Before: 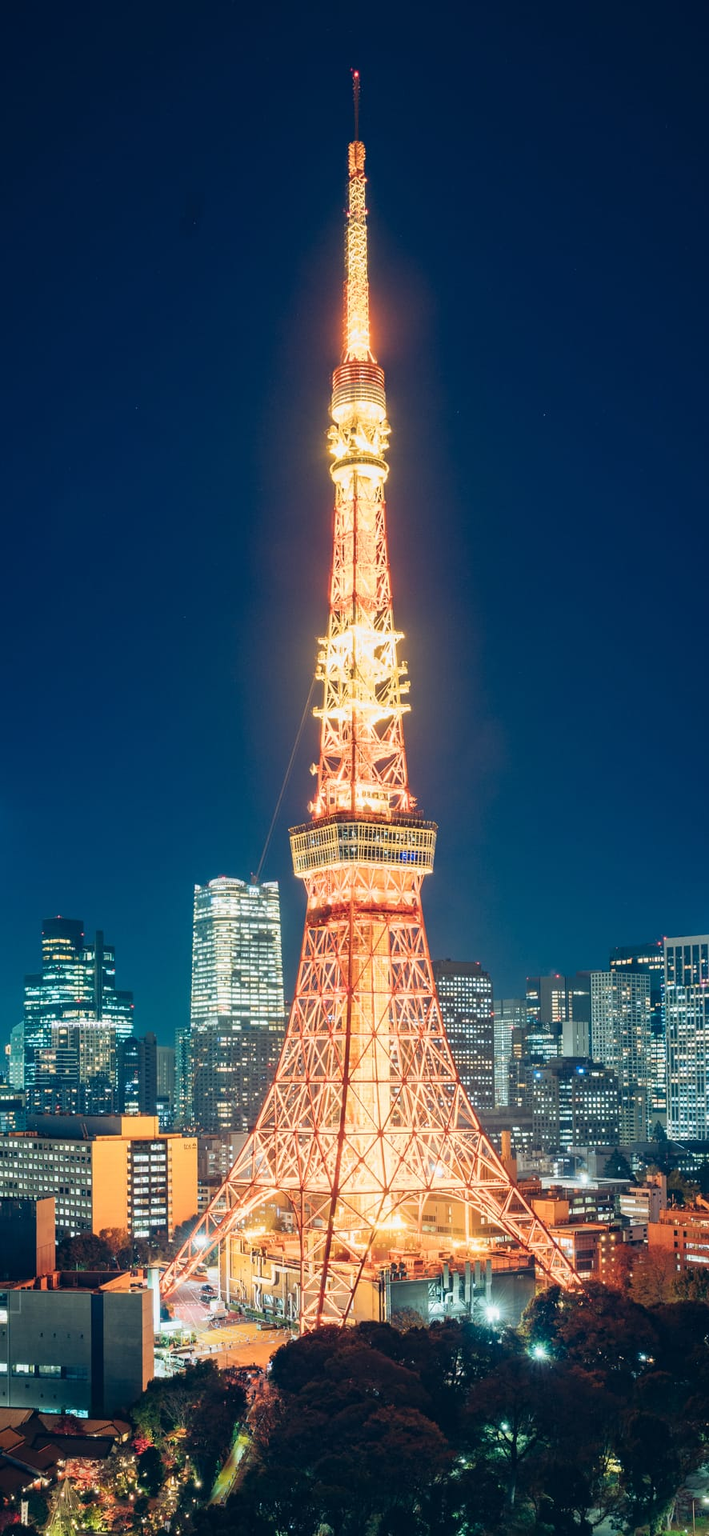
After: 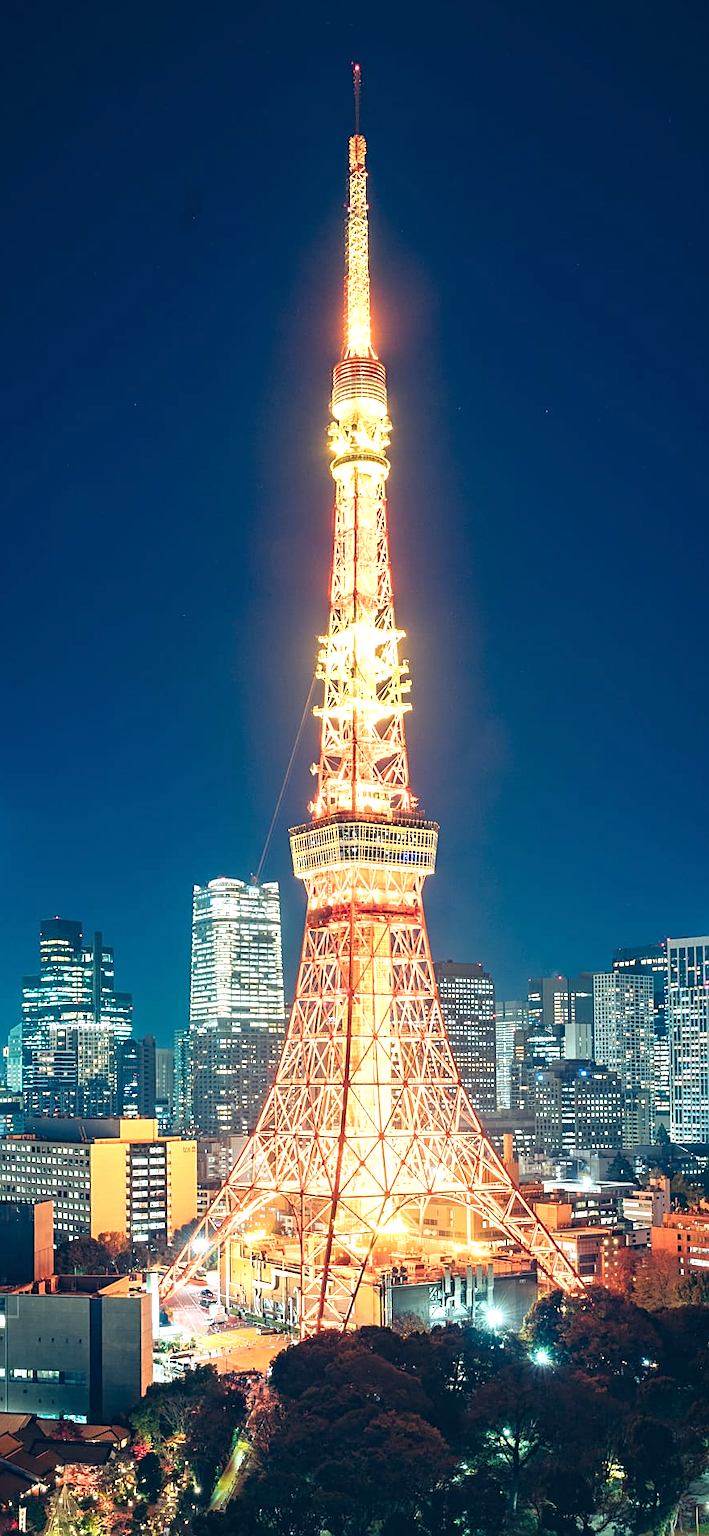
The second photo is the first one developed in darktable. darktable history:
sharpen: on, module defaults
crop: left 0.434%, top 0.485%, right 0.244%, bottom 0.386%
exposure: exposure 0.566 EV, compensate highlight preservation false
